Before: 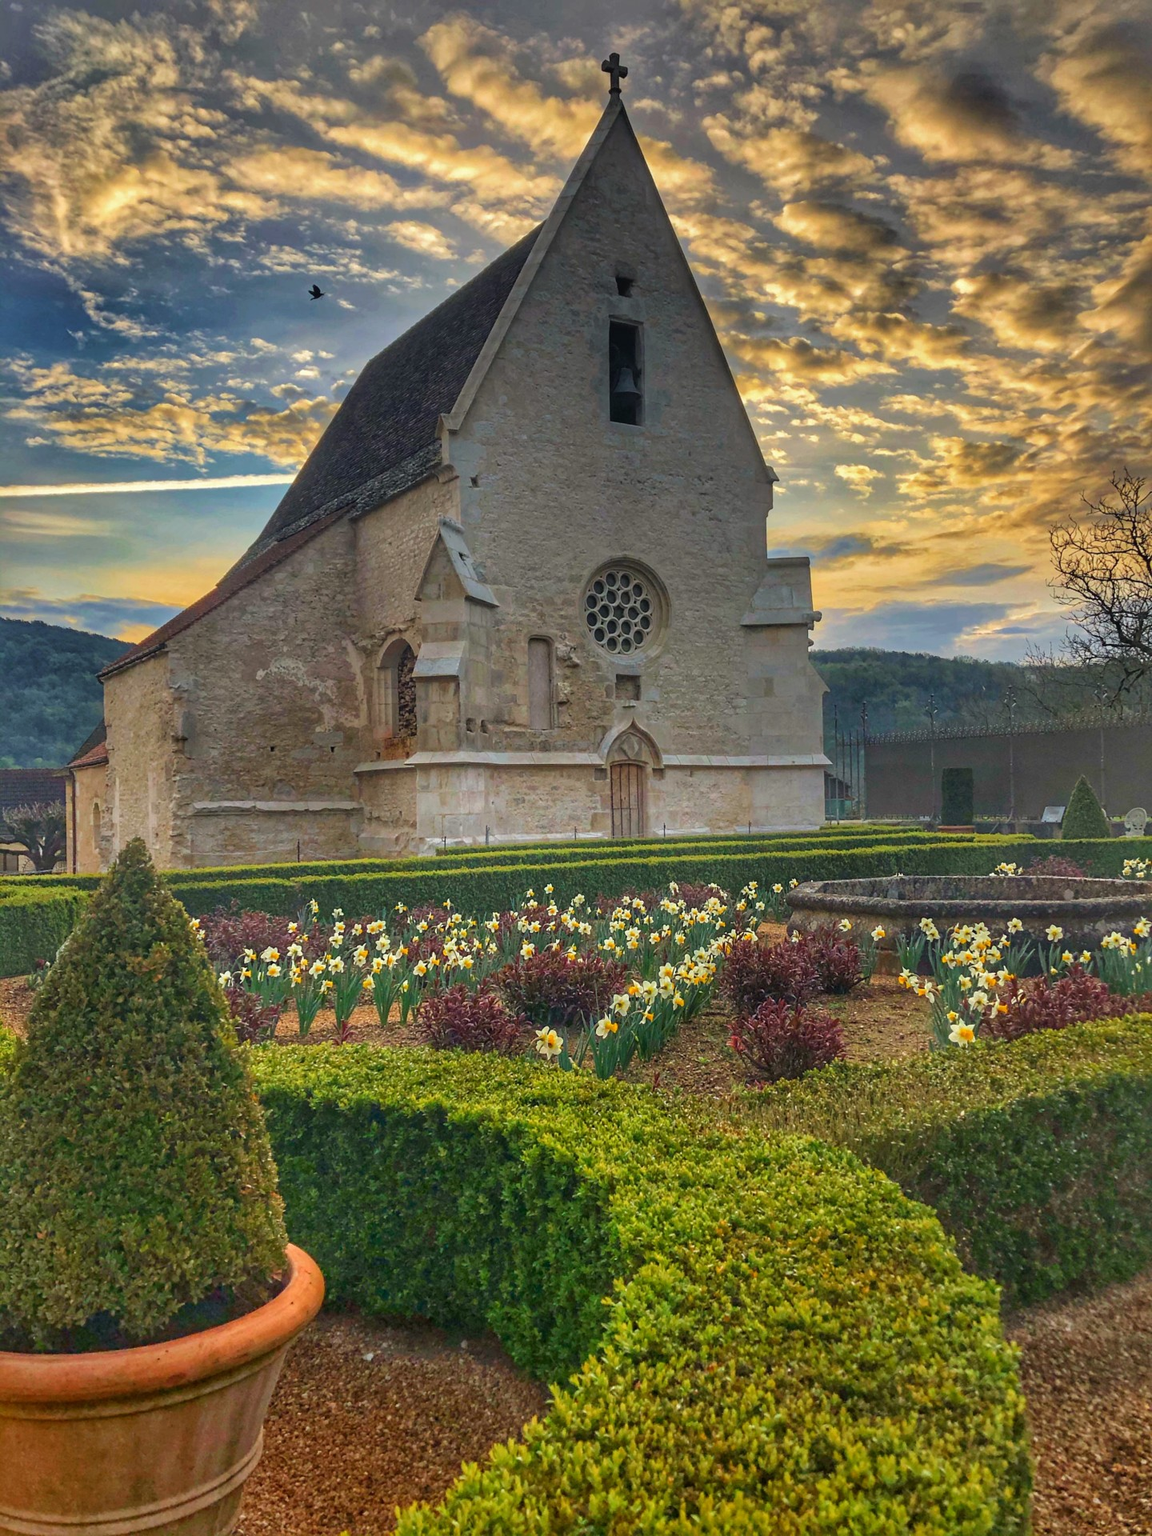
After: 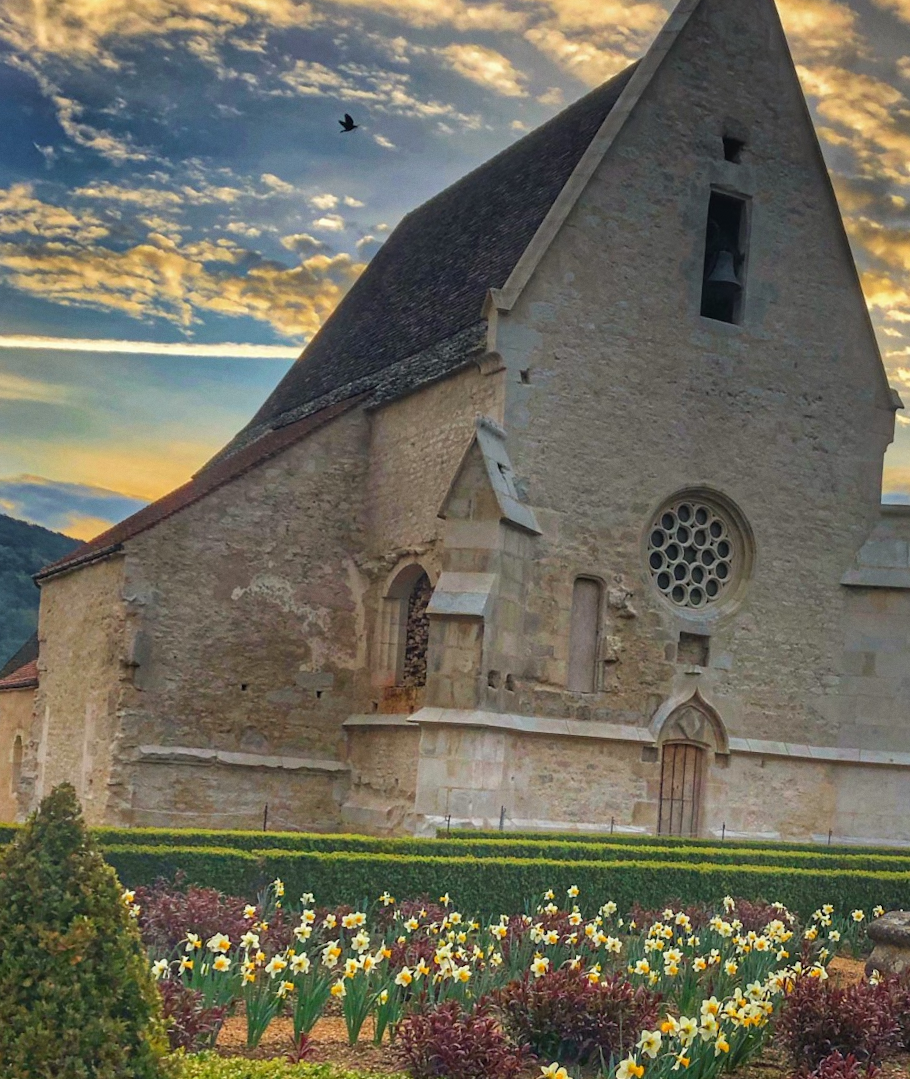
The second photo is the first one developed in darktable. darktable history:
crop and rotate: angle -4.99°, left 2.122%, top 6.945%, right 27.566%, bottom 30.519%
grain: coarseness 0.09 ISO, strength 10%
